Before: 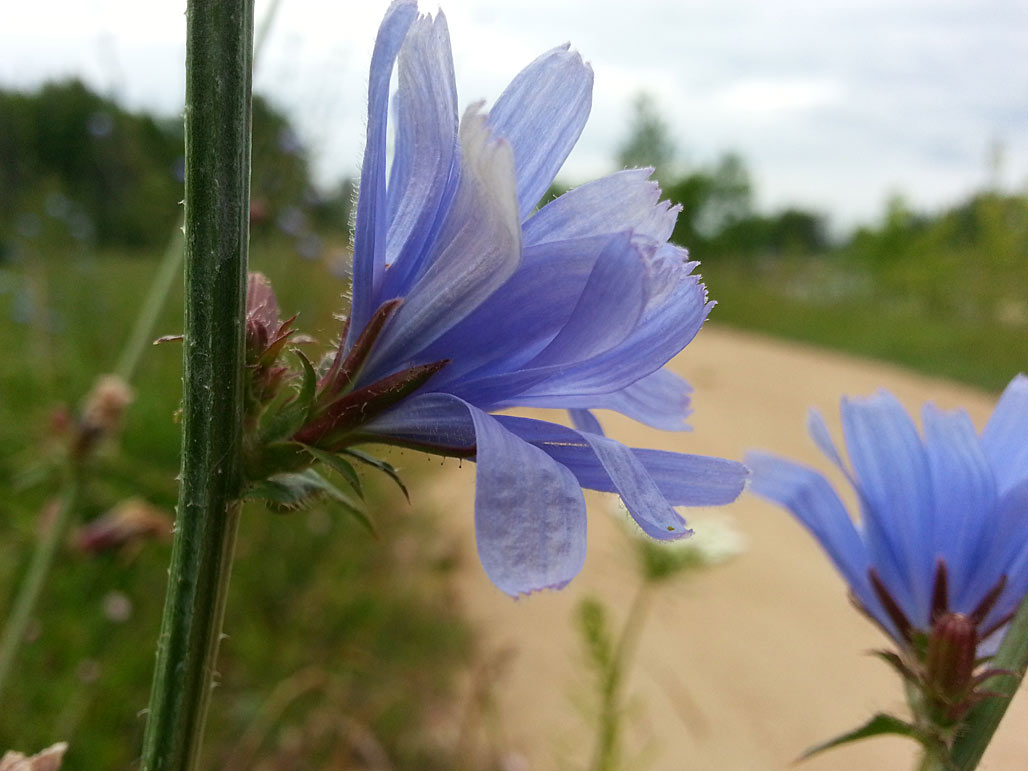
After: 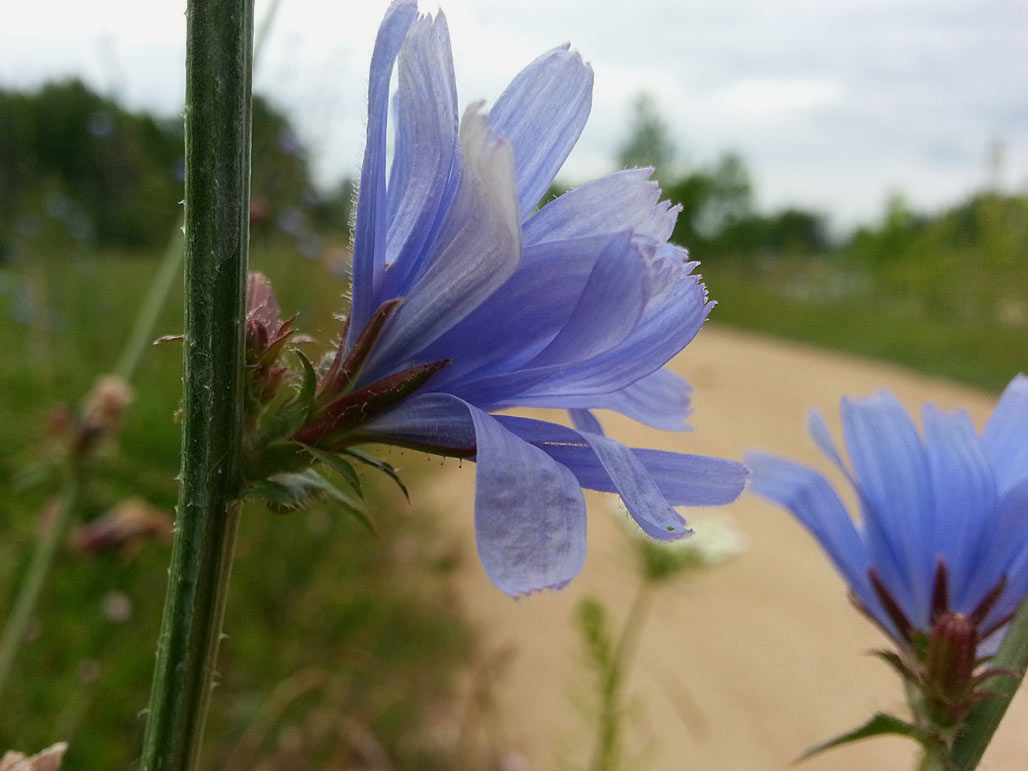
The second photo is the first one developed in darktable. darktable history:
tone equalizer: on, module defaults
exposure: exposure -0.151 EV, compensate highlight preservation false
